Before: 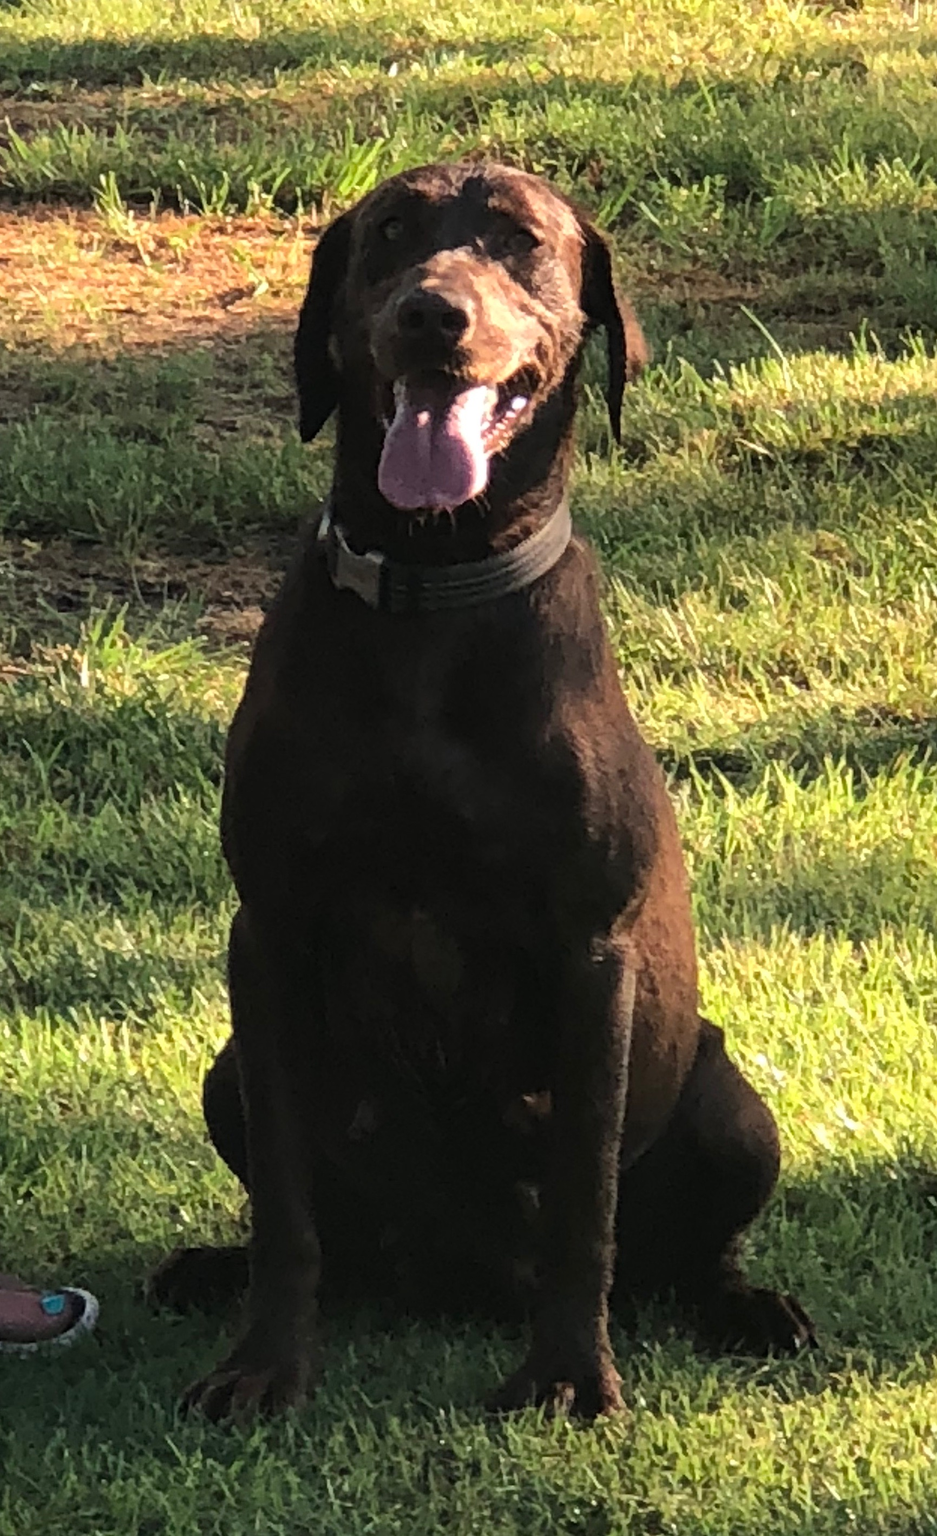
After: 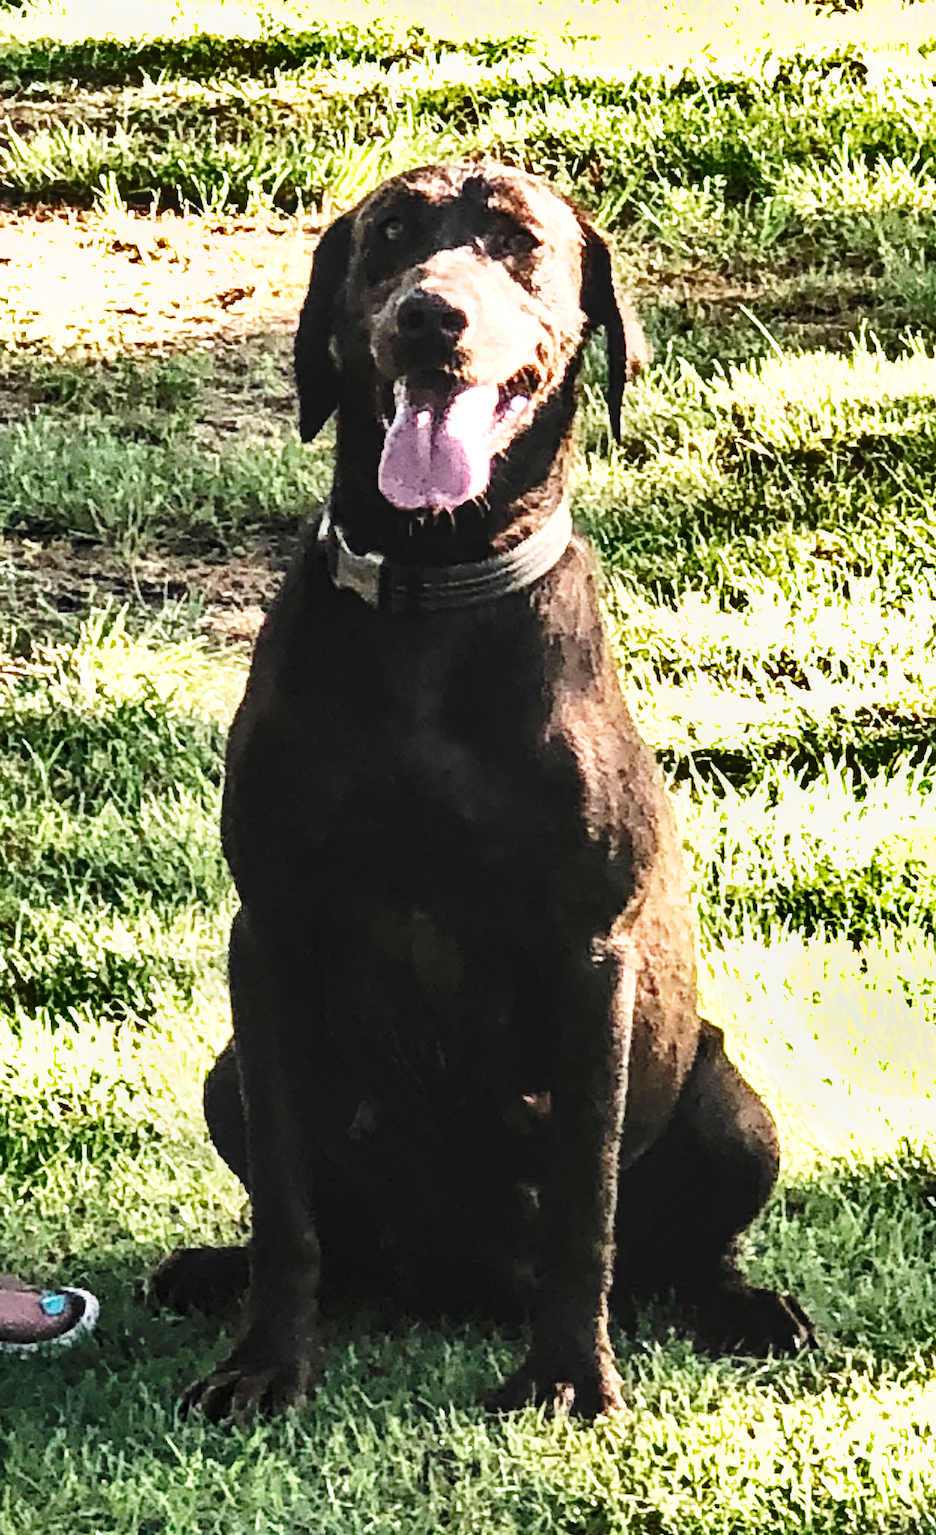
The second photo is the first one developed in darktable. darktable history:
base curve: curves: ch0 [(0, 0) (0.028, 0.03) (0.121, 0.232) (0.46, 0.748) (0.859, 0.968) (1, 1)], preserve colors none
exposure: exposure 0.746 EV, compensate highlight preservation false
local contrast: on, module defaults
tone equalizer: -8 EV -1.06 EV, -7 EV -1.03 EV, -6 EV -0.897 EV, -5 EV -0.539 EV, -3 EV 0.581 EV, -2 EV 0.892 EV, -1 EV 0.985 EV, +0 EV 1.08 EV, mask exposure compensation -0.488 EV
shadows and highlights: shadows 20.78, highlights -82.3, soften with gaussian
